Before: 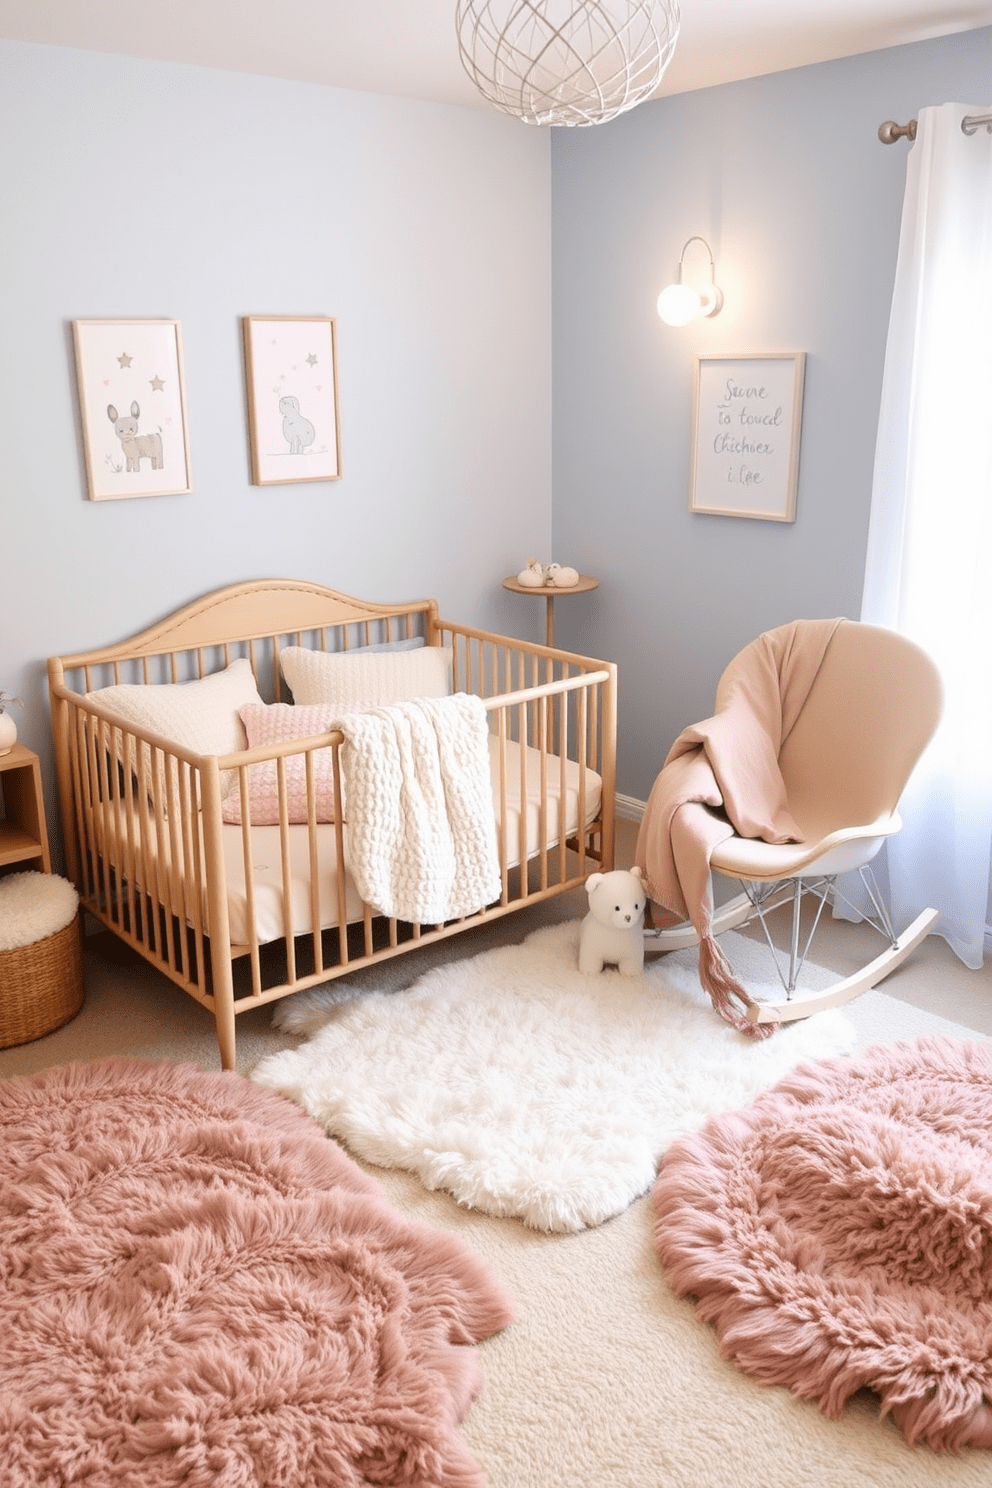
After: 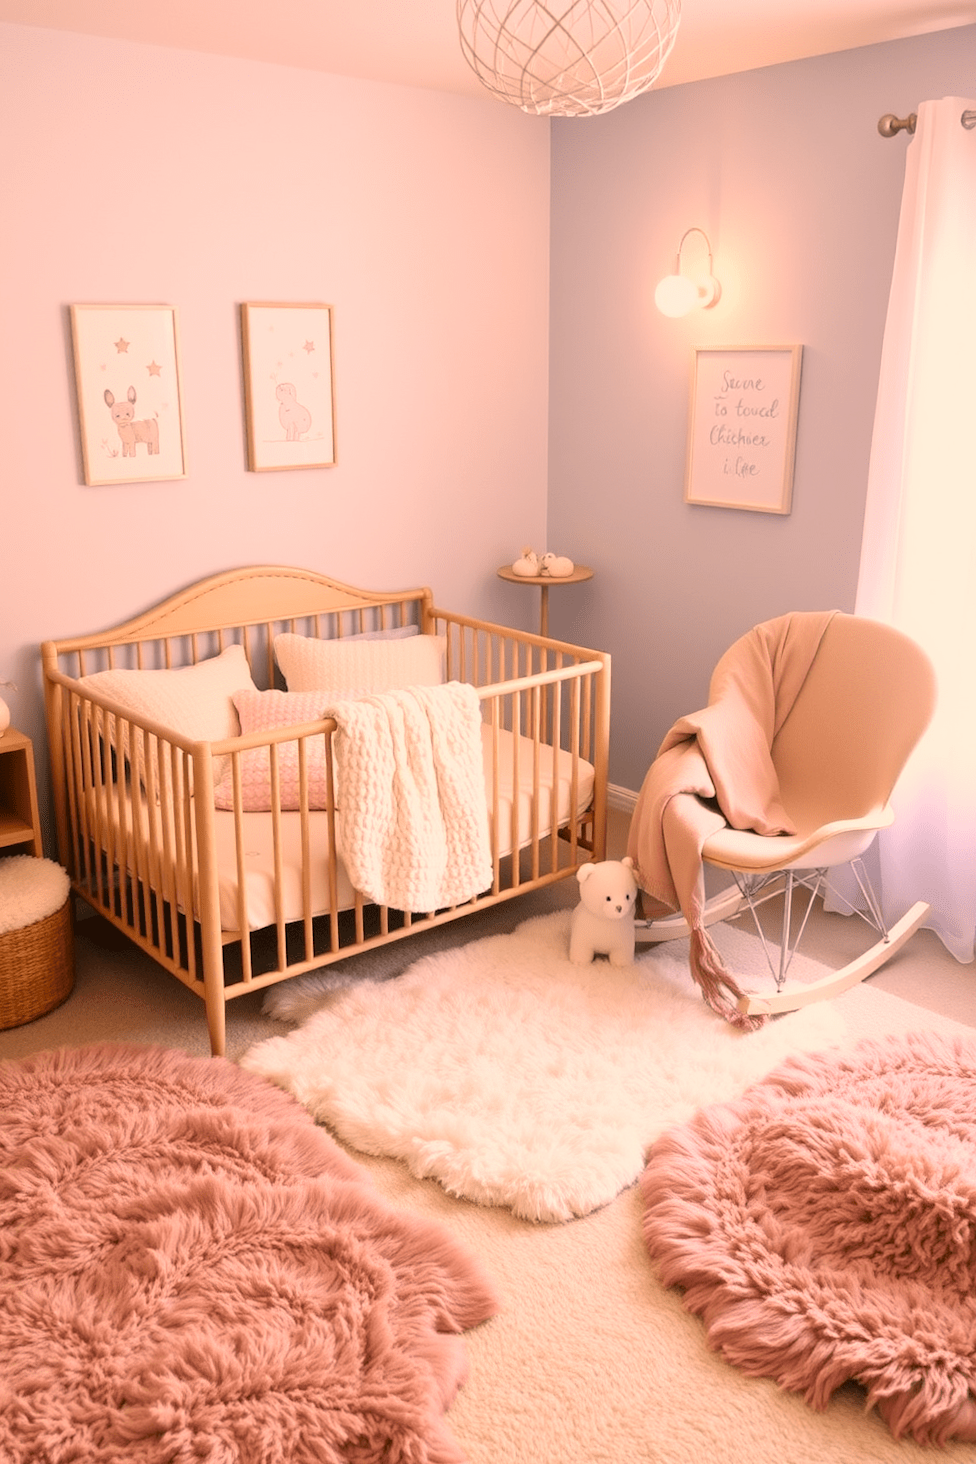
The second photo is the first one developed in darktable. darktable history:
crop and rotate: angle -0.622°
color correction: highlights a* 20.93, highlights b* 19.33
